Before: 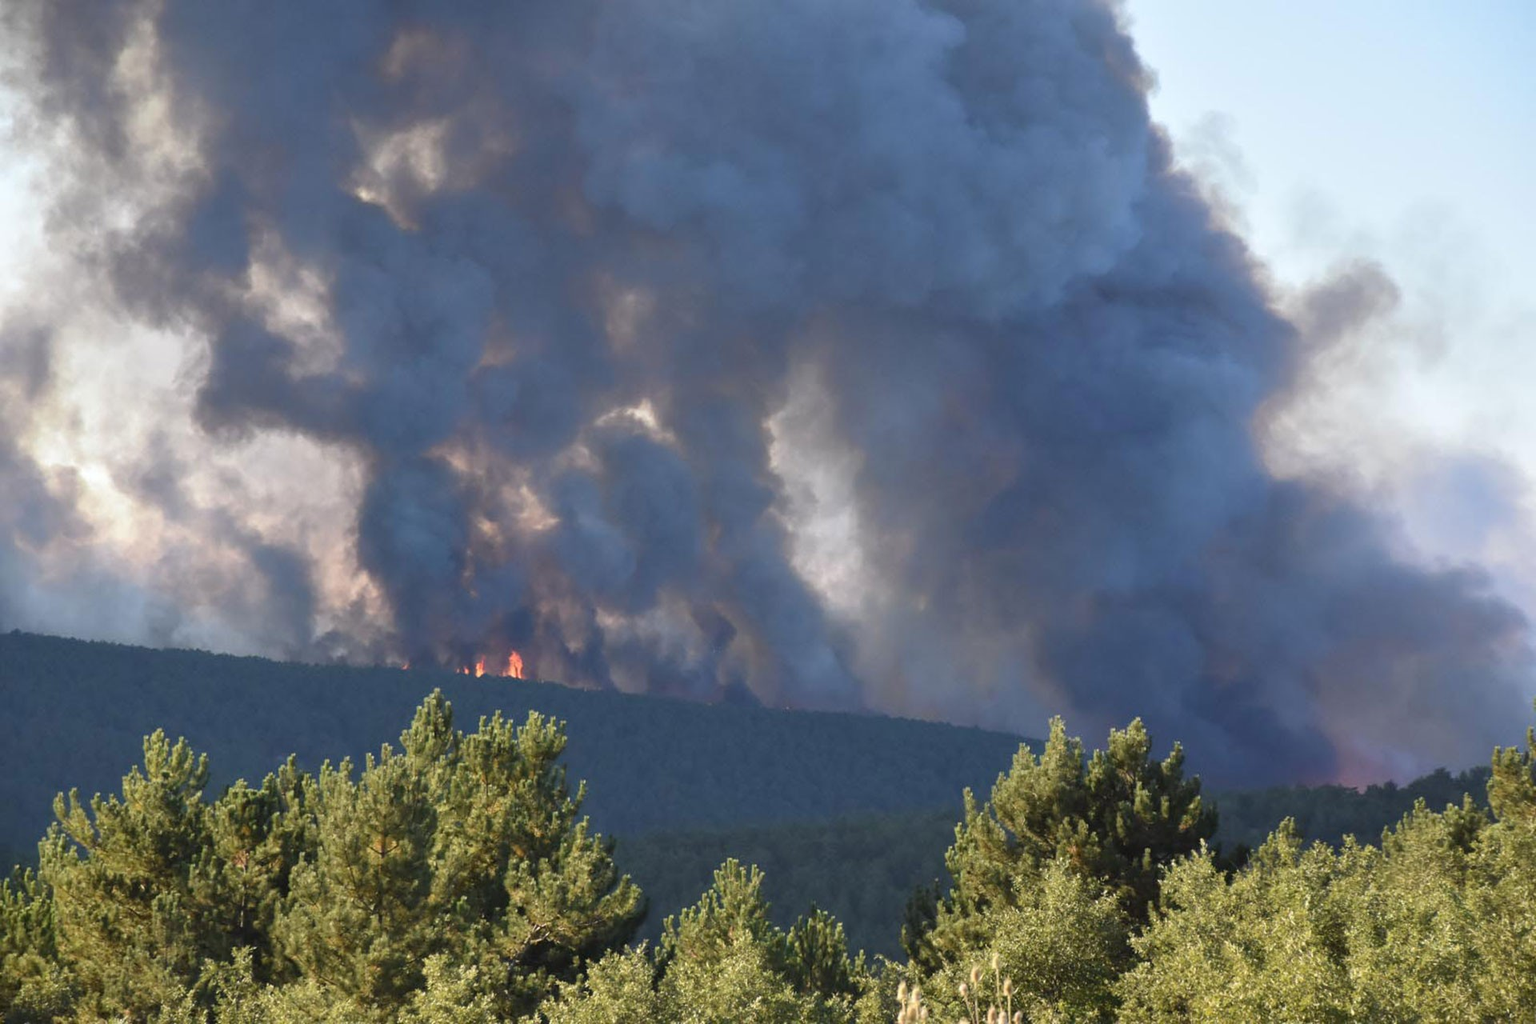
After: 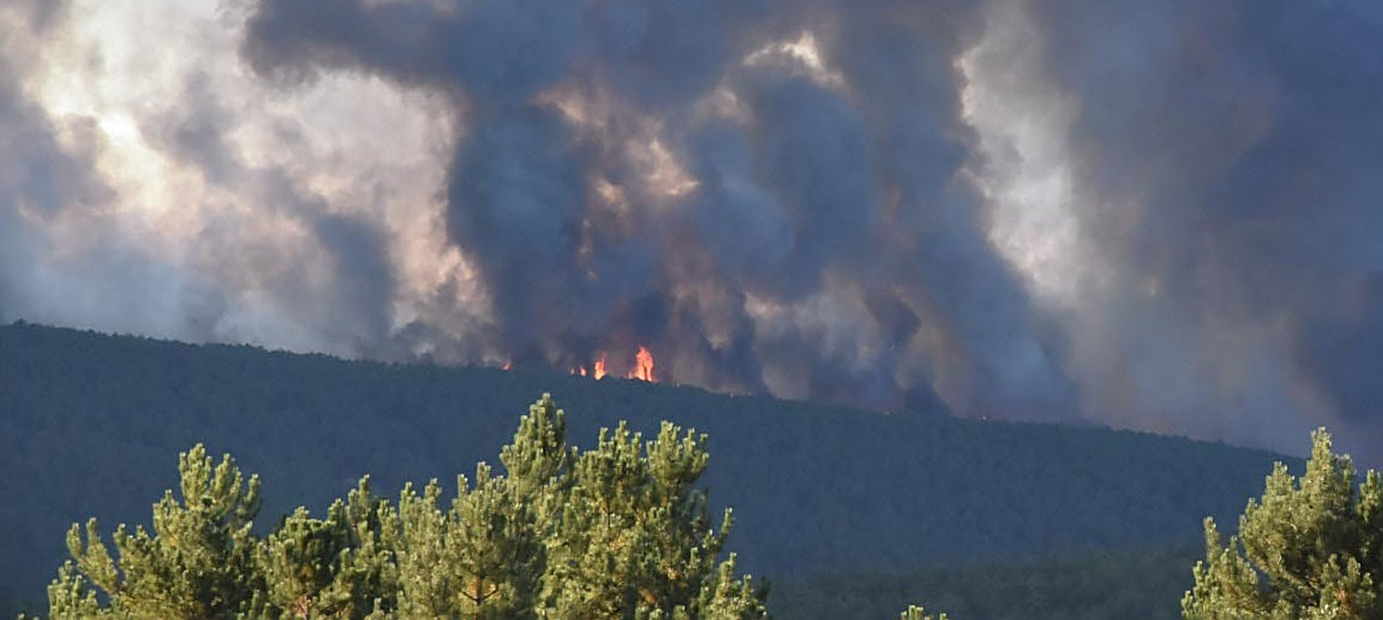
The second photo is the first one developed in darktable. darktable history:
sharpen: on, module defaults
crop: top 36.498%, right 27.964%, bottom 14.995%
